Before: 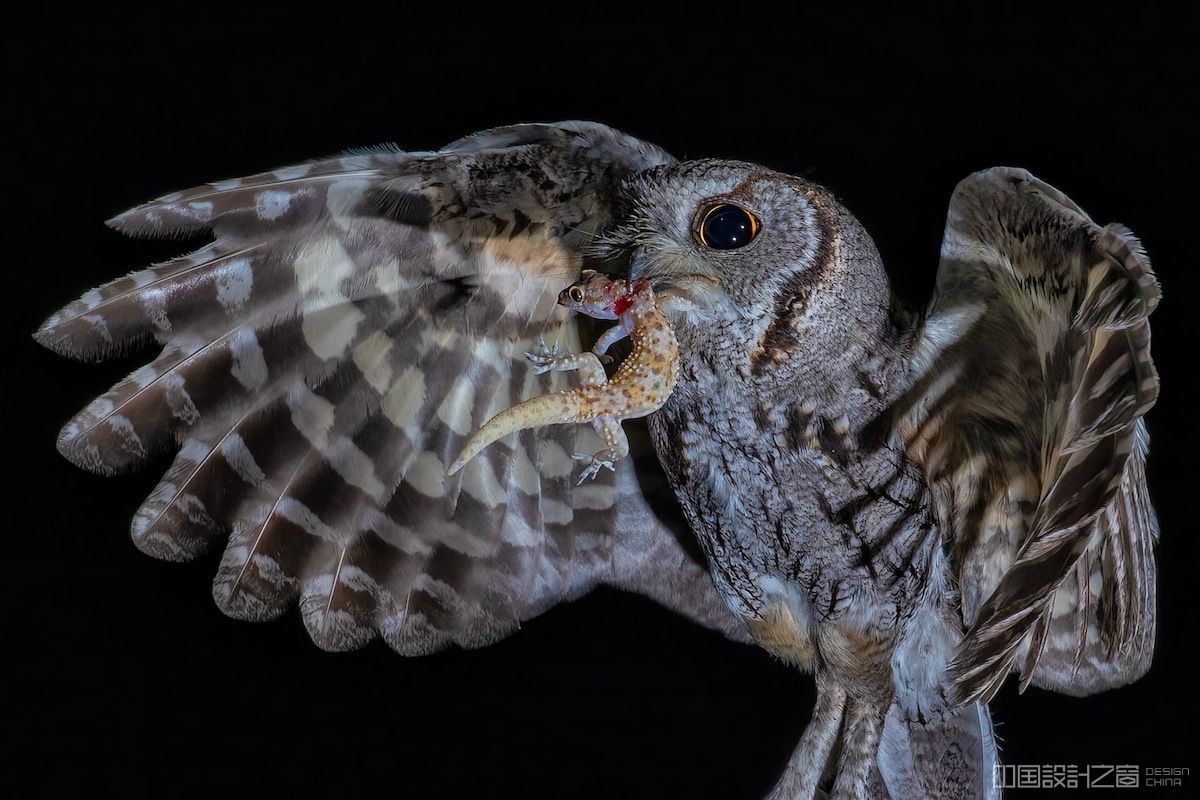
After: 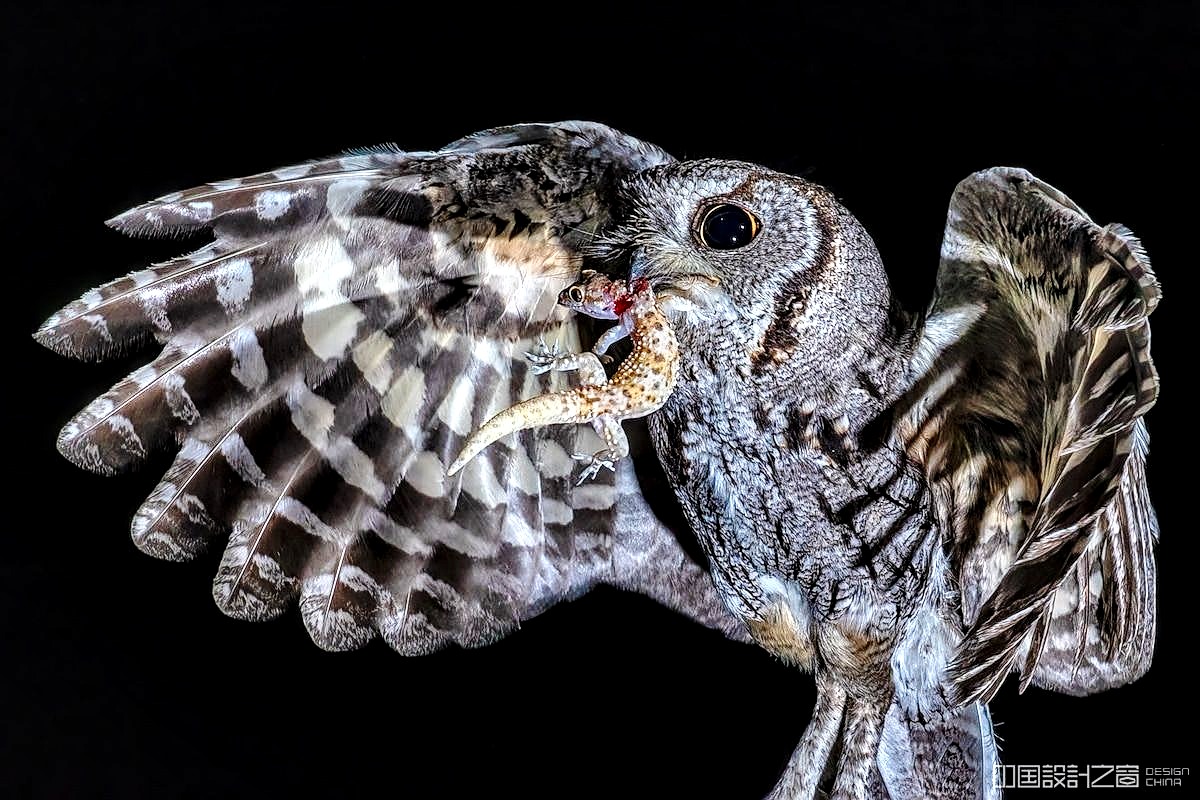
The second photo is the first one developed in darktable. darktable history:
sharpen: on, module defaults
local contrast: highlights 65%, shadows 54%, detail 169%, midtone range 0.514
contrast brightness saturation: contrast -0.02, brightness -0.01, saturation 0.03
base curve: curves: ch0 [(0, 0) (0.028, 0.03) (0.121, 0.232) (0.46, 0.748) (0.859, 0.968) (1, 1)], preserve colors none
